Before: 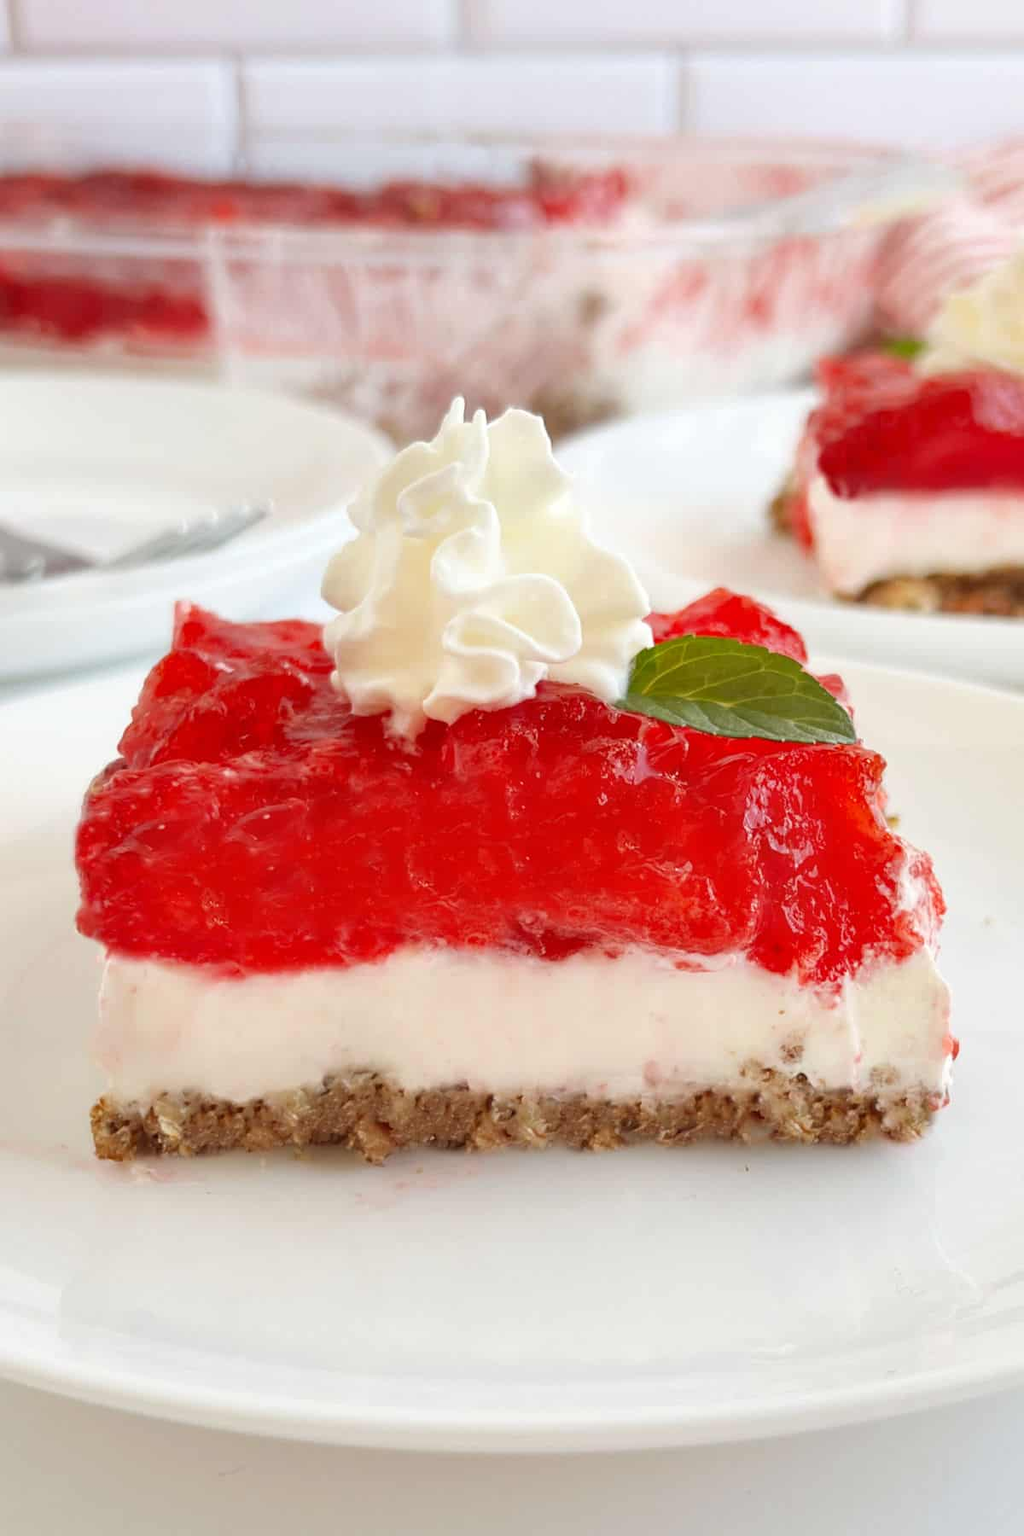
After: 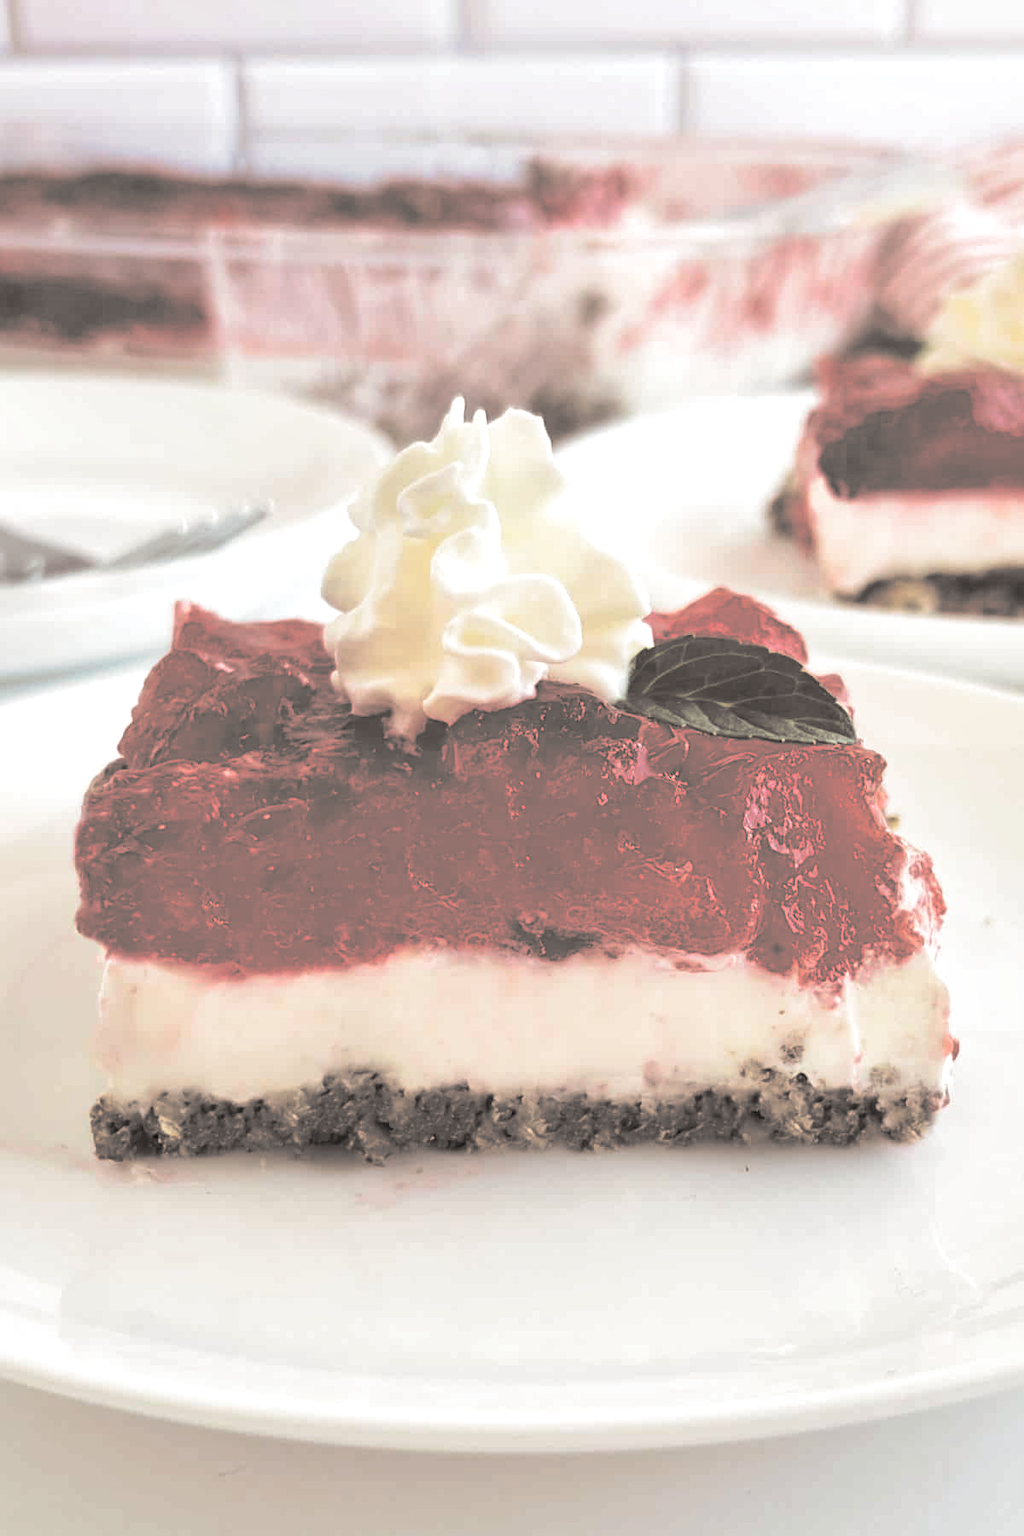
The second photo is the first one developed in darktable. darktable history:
local contrast: mode bilateral grid, contrast 20, coarseness 50, detail 120%, midtone range 0.2
color balance rgb: perceptual saturation grading › global saturation 20%, perceptual saturation grading › highlights -25%, perceptual saturation grading › shadows 50%
split-toning: shadows › hue 26°, shadows › saturation 0.09, highlights › hue 40°, highlights › saturation 0.18, balance -63, compress 0%
shadows and highlights: shadows 30.86, highlights 0, soften with gaussian
levels: levels [0, 0.476, 0.951]
